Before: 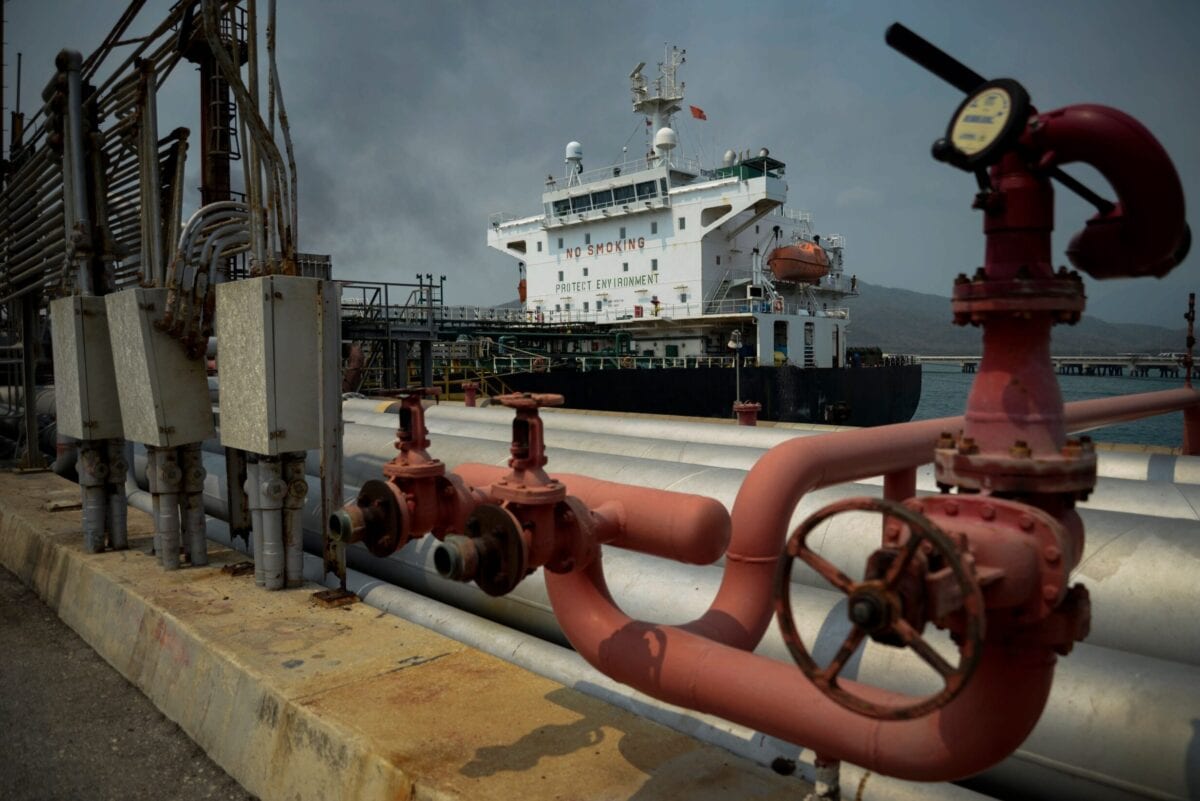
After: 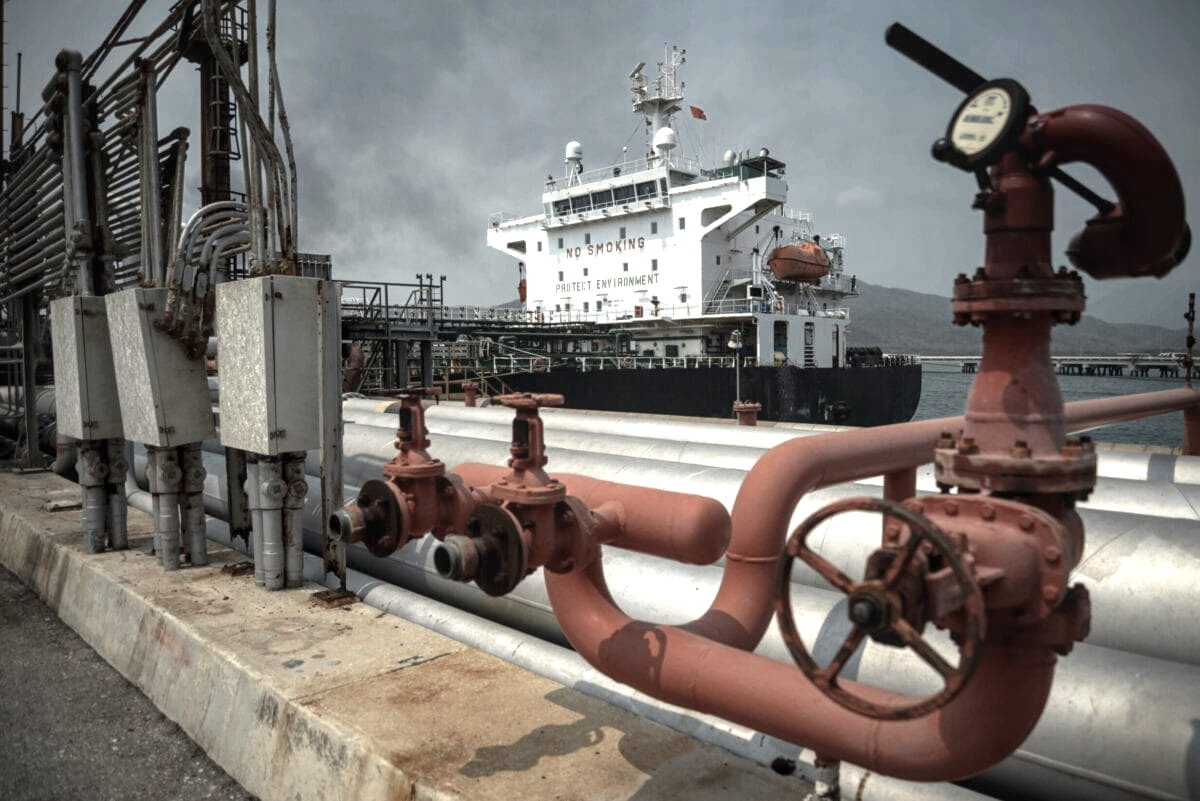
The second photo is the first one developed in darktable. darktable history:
levels: mode automatic, levels [0.016, 0.484, 0.953]
color zones: curves: ch0 [(0, 0.5) (0.125, 0.4) (0.25, 0.5) (0.375, 0.4) (0.5, 0.4) (0.625, 0.35) (0.75, 0.35) (0.875, 0.5)]; ch1 [(0, 0.35) (0.125, 0.45) (0.25, 0.35) (0.375, 0.35) (0.5, 0.35) (0.625, 0.35) (0.75, 0.45) (0.875, 0.35)]; ch2 [(0, 0.6) (0.125, 0.5) (0.25, 0.5) (0.375, 0.6) (0.5, 0.6) (0.625, 0.5) (0.75, 0.5) (0.875, 0.5)], mix 32.57%
local contrast: on, module defaults
exposure: black level correction -0.002, exposure 1.11 EV, compensate exposure bias true, compensate highlight preservation false
color balance rgb: perceptual saturation grading › global saturation -31.676%
